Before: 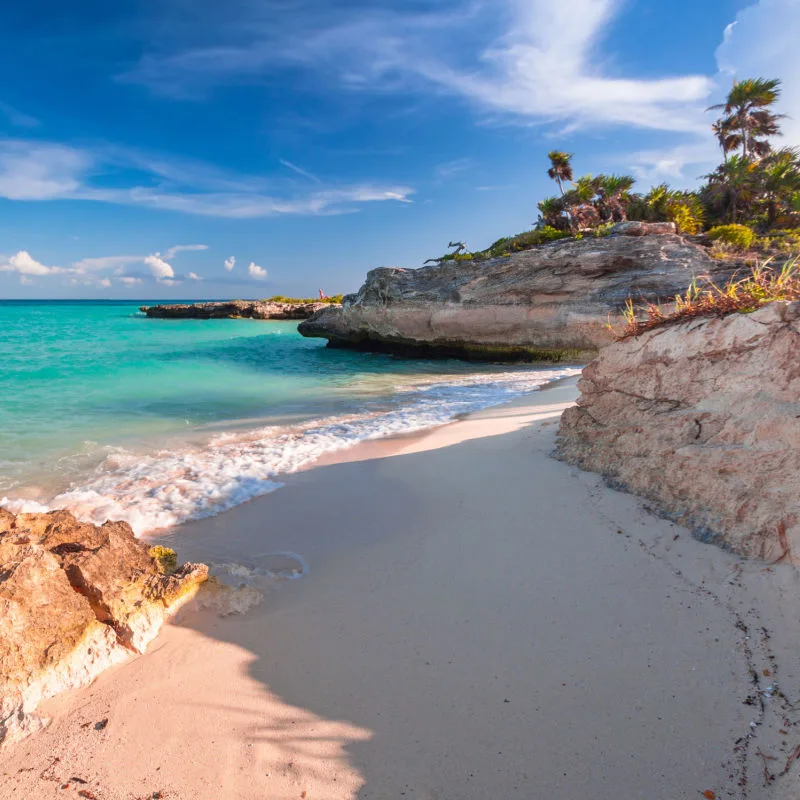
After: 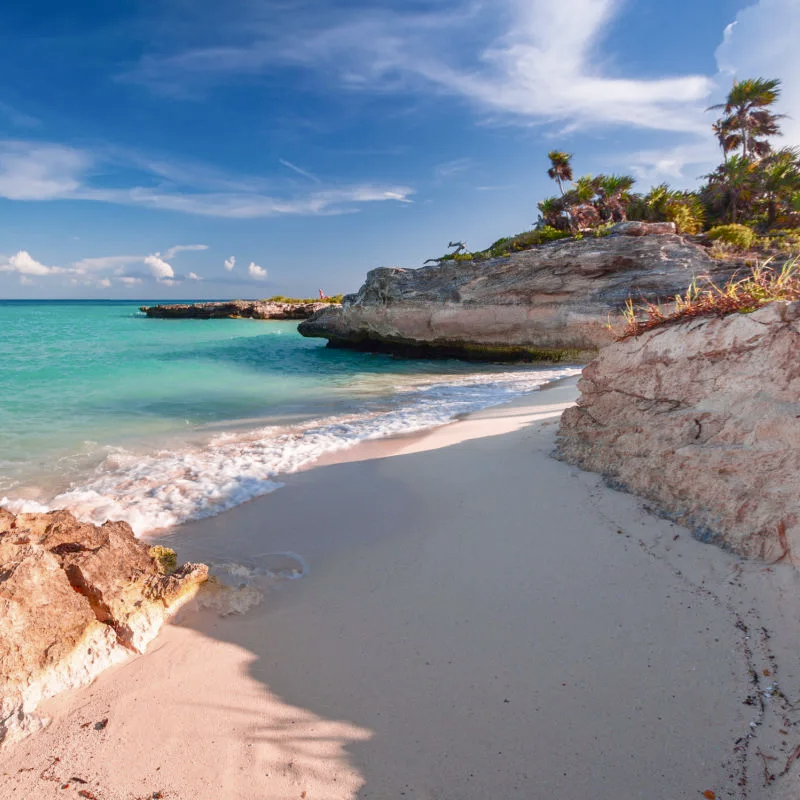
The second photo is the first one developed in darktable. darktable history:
color balance rgb: shadows lift › luminance 0.877%, shadows lift › chroma 0.406%, shadows lift › hue 21.89°, highlights gain › chroma 0.187%, highlights gain › hue 332.81°, linear chroma grading › shadows -2.26%, linear chroma grading › highlights -14.588%, linear chroma grading › global chroma -9.799%, linear chroma grading › mid-tones -9.821%, perceptual saturation grading › global saturation 20%, perceptual saturation grading › highlights -24.956%, perceptual saturation grading › shadows 24.768%
